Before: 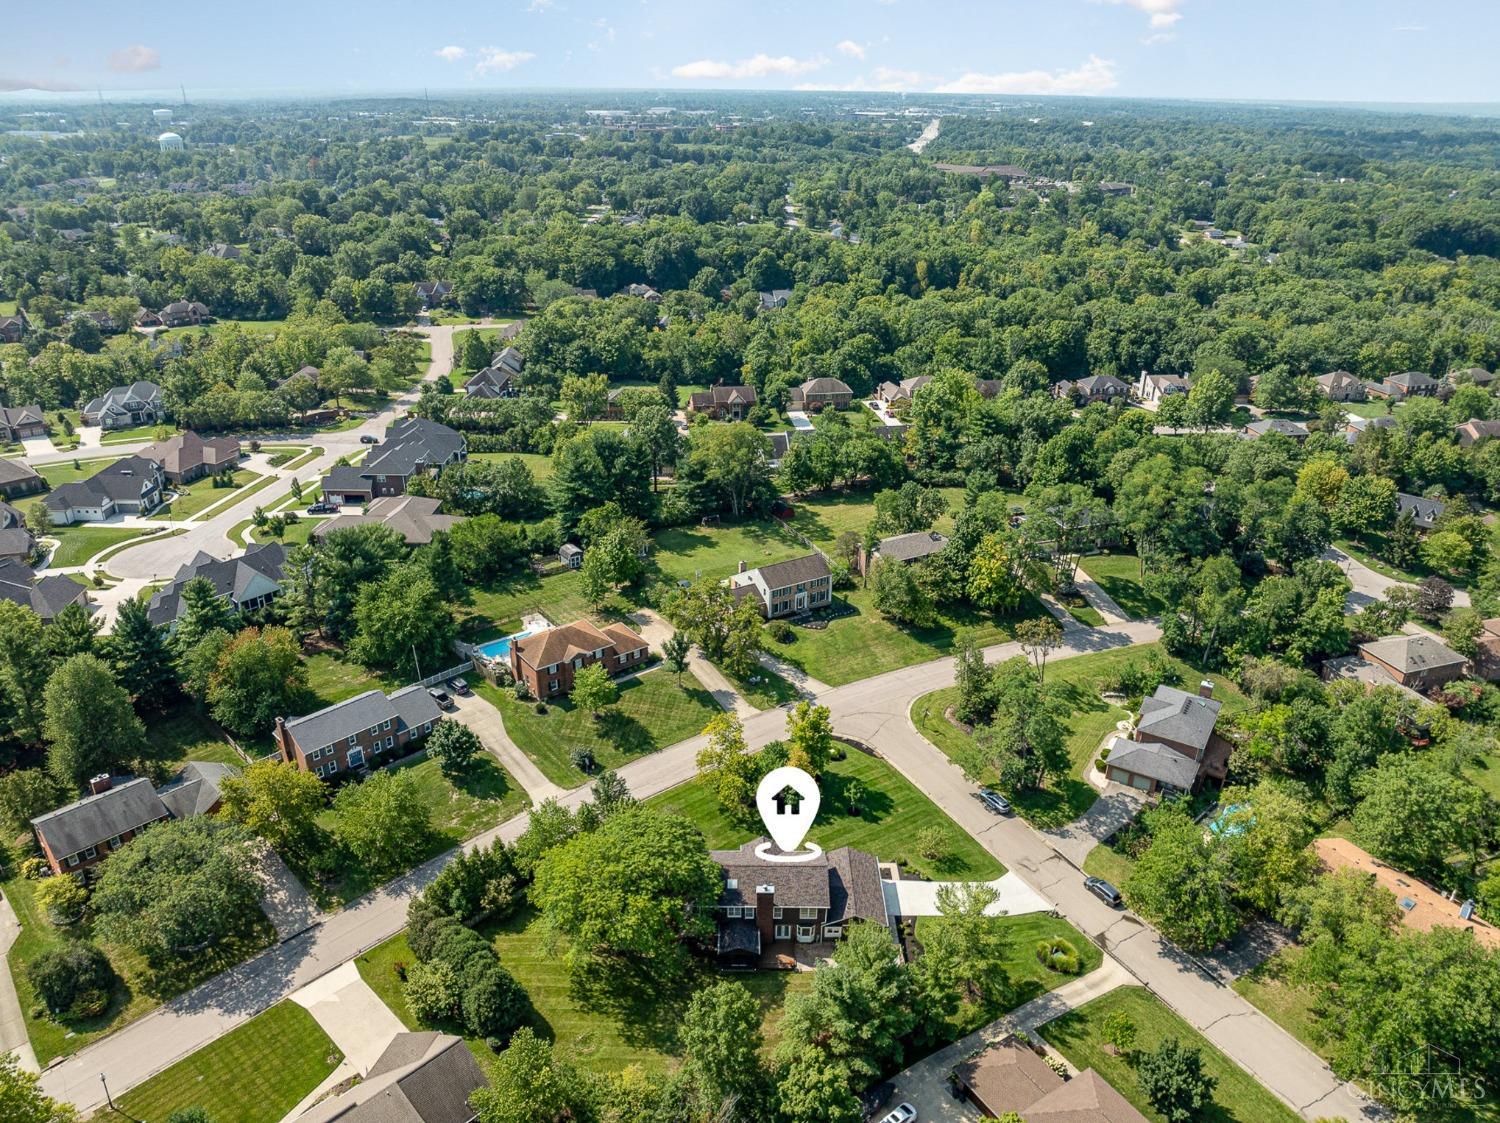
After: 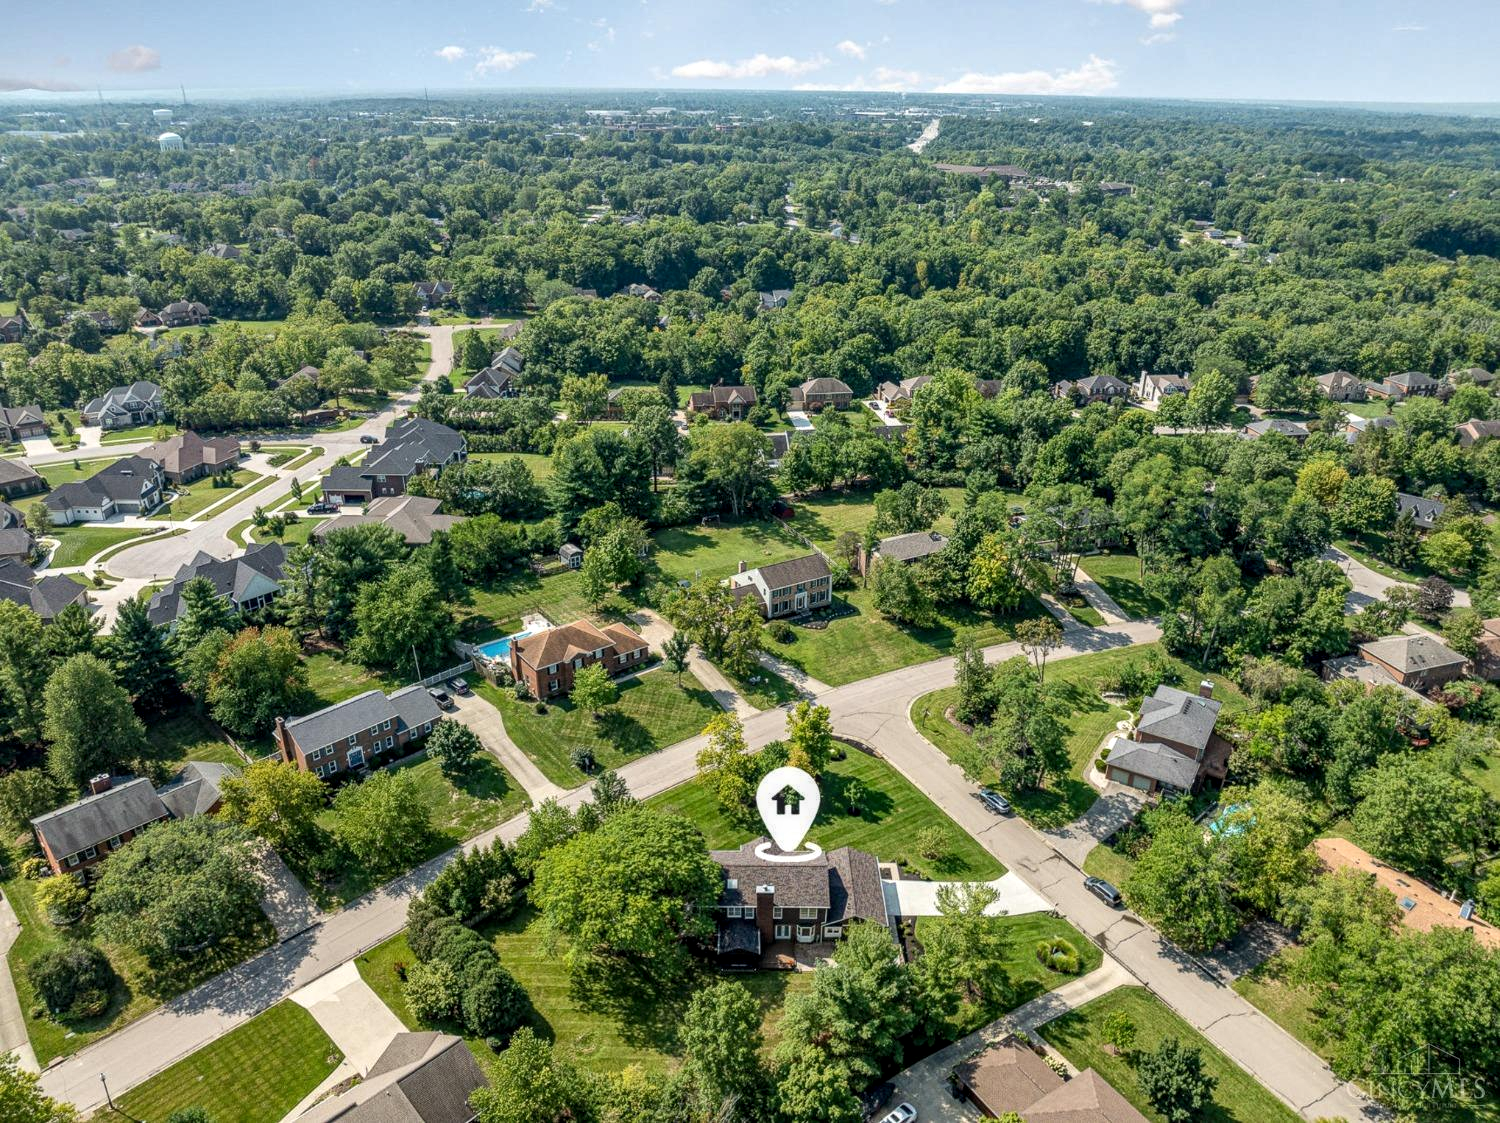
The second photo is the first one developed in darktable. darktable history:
shadows and highlights: shadows 20.79, highlights -35.89, soften with gaussian
local contrast: on, module defaults
